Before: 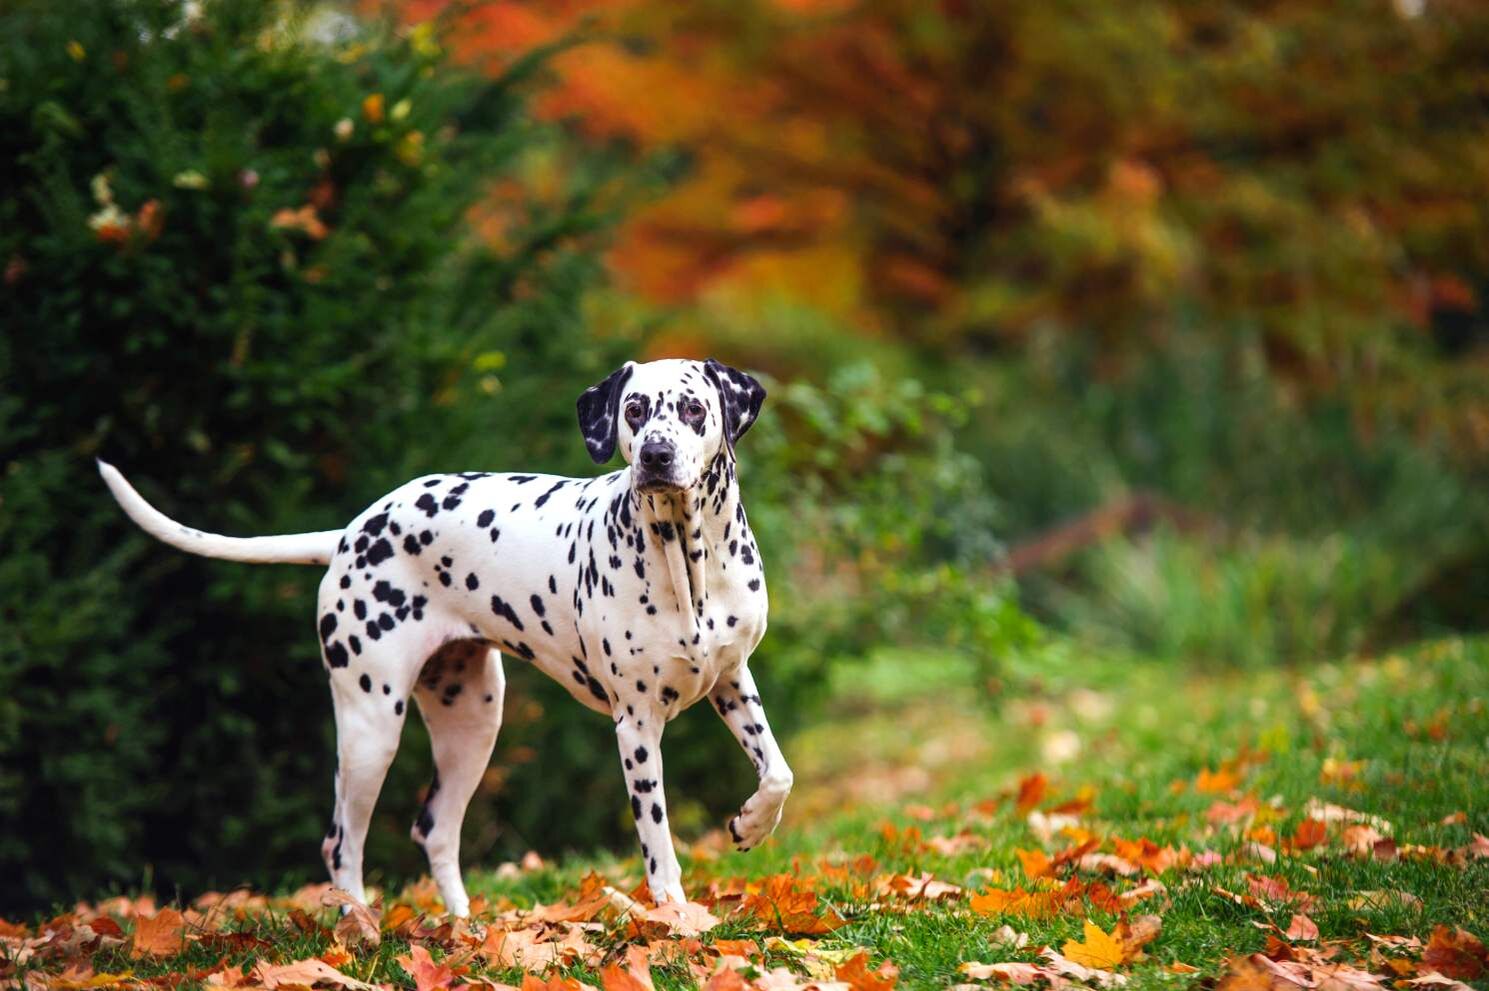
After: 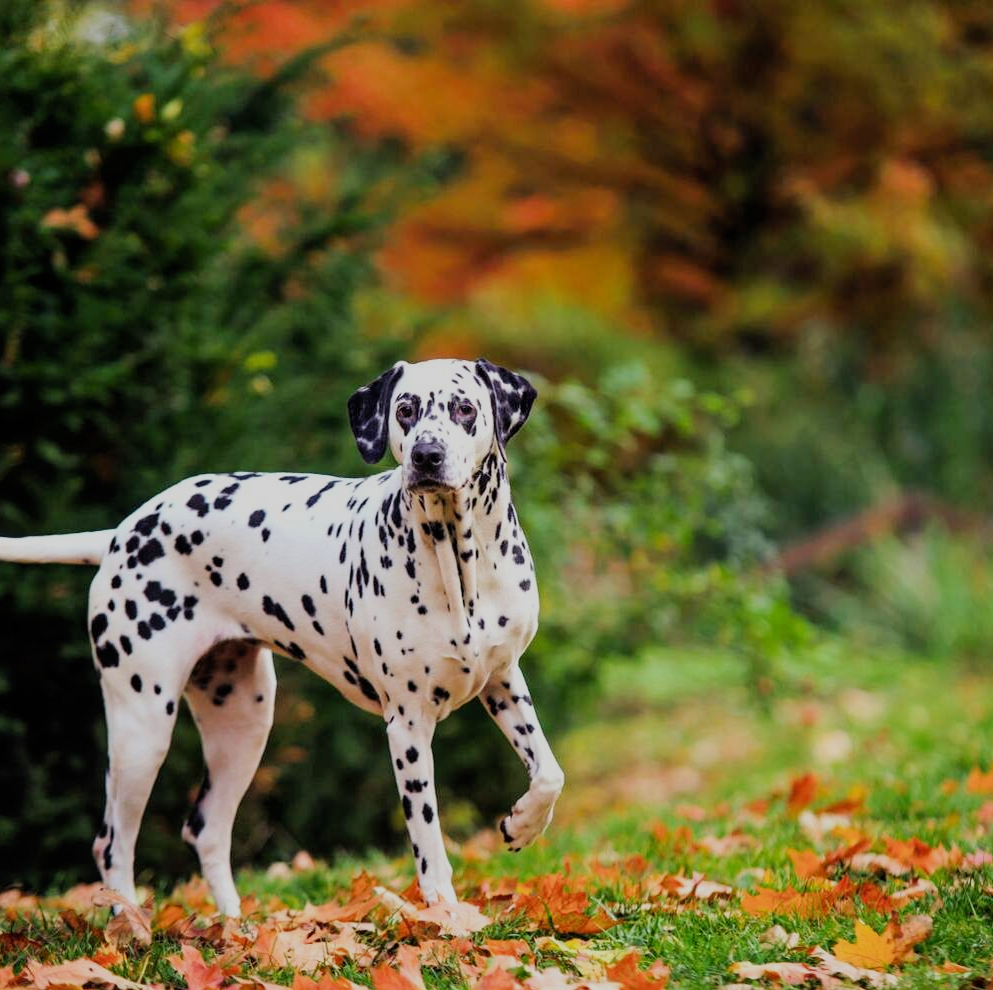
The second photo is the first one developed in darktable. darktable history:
crop and rotate: left 15.499%, right 17.761%
exposure: exposure 0.073 EV, compensate exposure bias true, compensate highlight preservation false
filmic rgb: black relative exposure -7.25 EV, white relative exposure 5.06 EV, hardness 3.2
